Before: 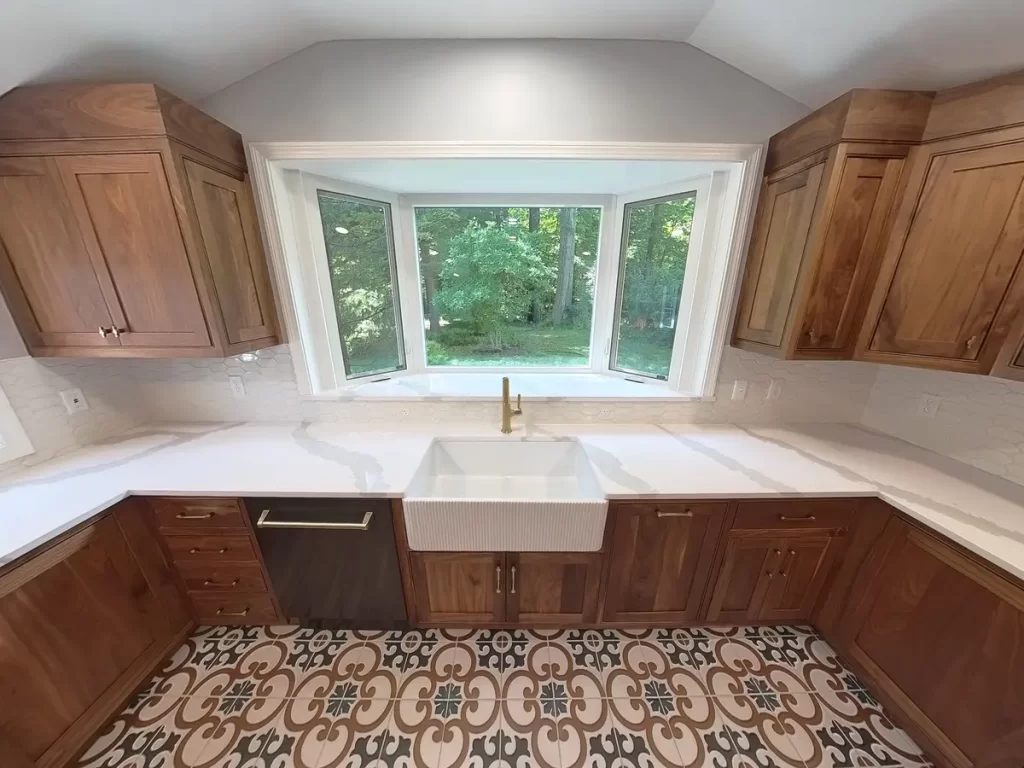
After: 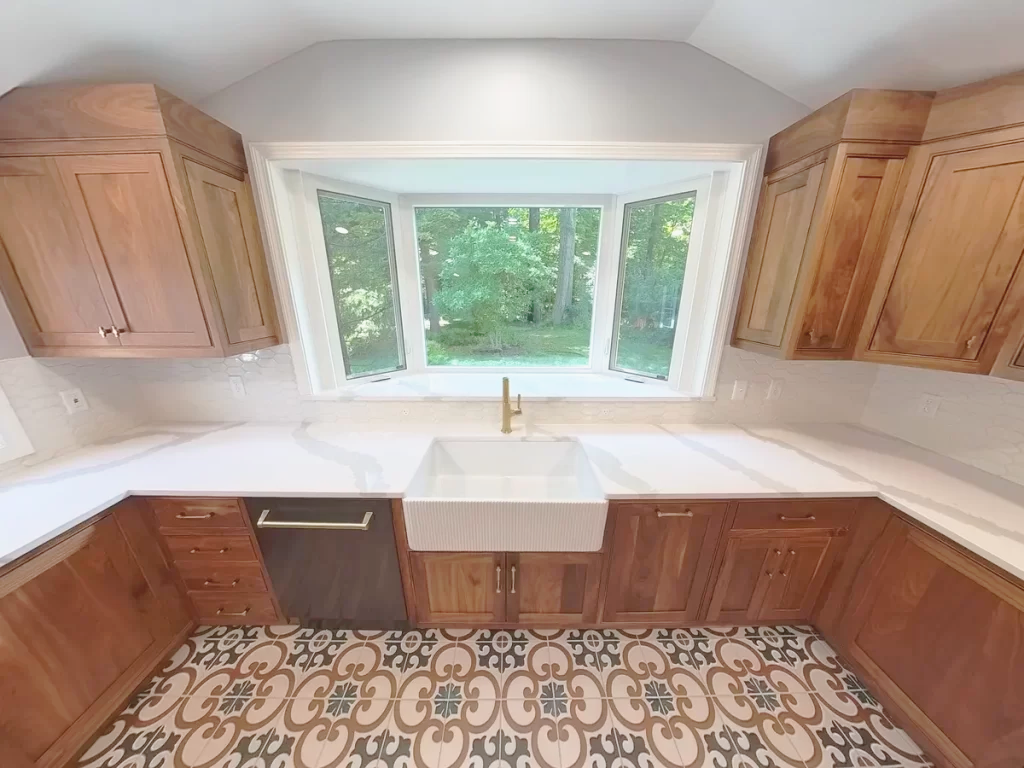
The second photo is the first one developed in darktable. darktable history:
tone curve: curves: ch0 [(0, 0) (0.003, 0.022) (0.011, 0.025) (0.025, 0.032) (0.044, 0.055) (0.069, 0.089) (0.1, 0.133) (0.136, 0.18) (0.177, 0.231) (0.224, 0.291) (0.277, 0.35) (0.335, 0.42) (0.399, 0.496) (0.468, 0.561) (0.543, 0.632) (0.623, 0.706) (0.709, 0.783) (0.801, 0.865) (0.898, 0.947) (1, 1)], preserve colors none
contrast brightness saturation: contrast -0.1, brightness 0.05, saturation 0.08
